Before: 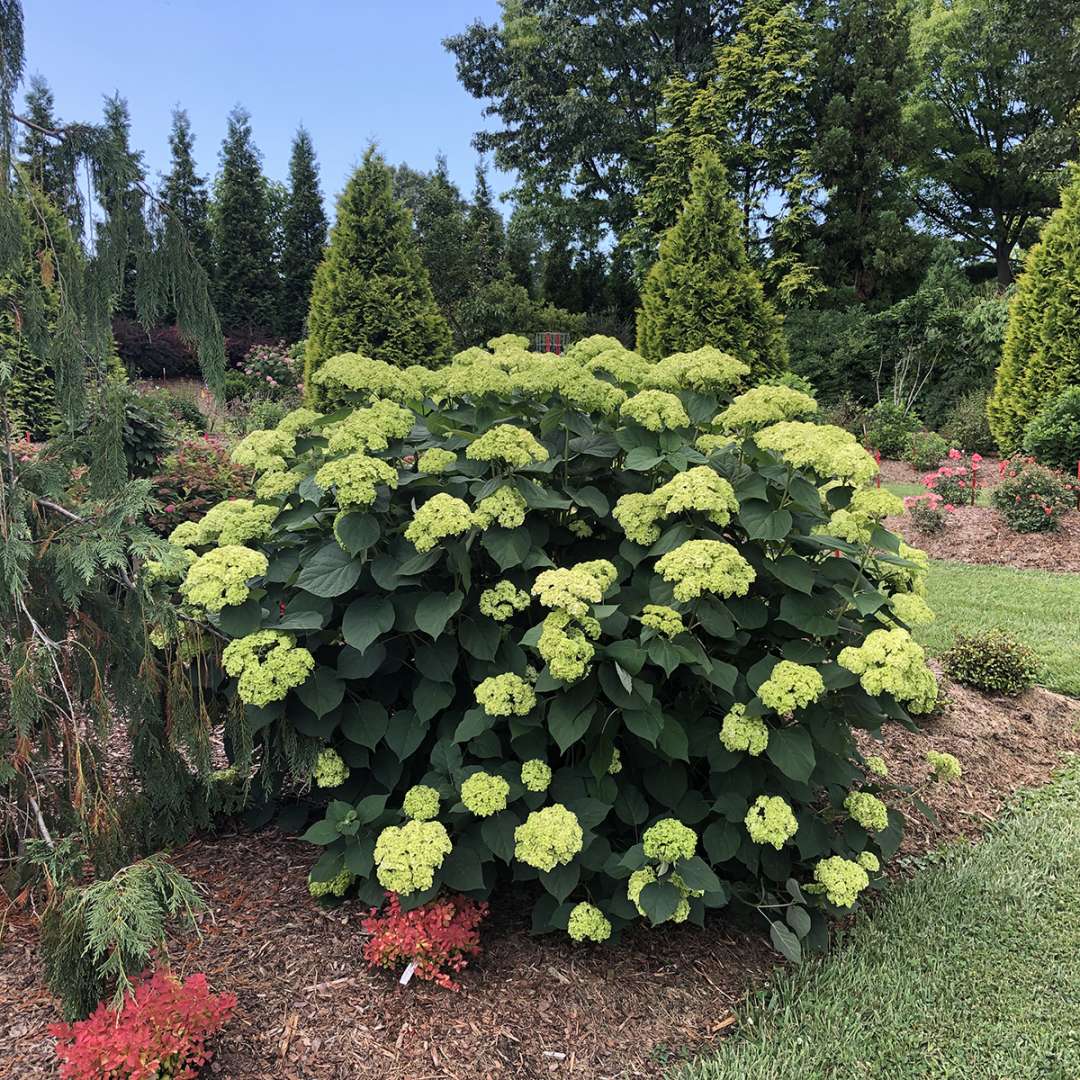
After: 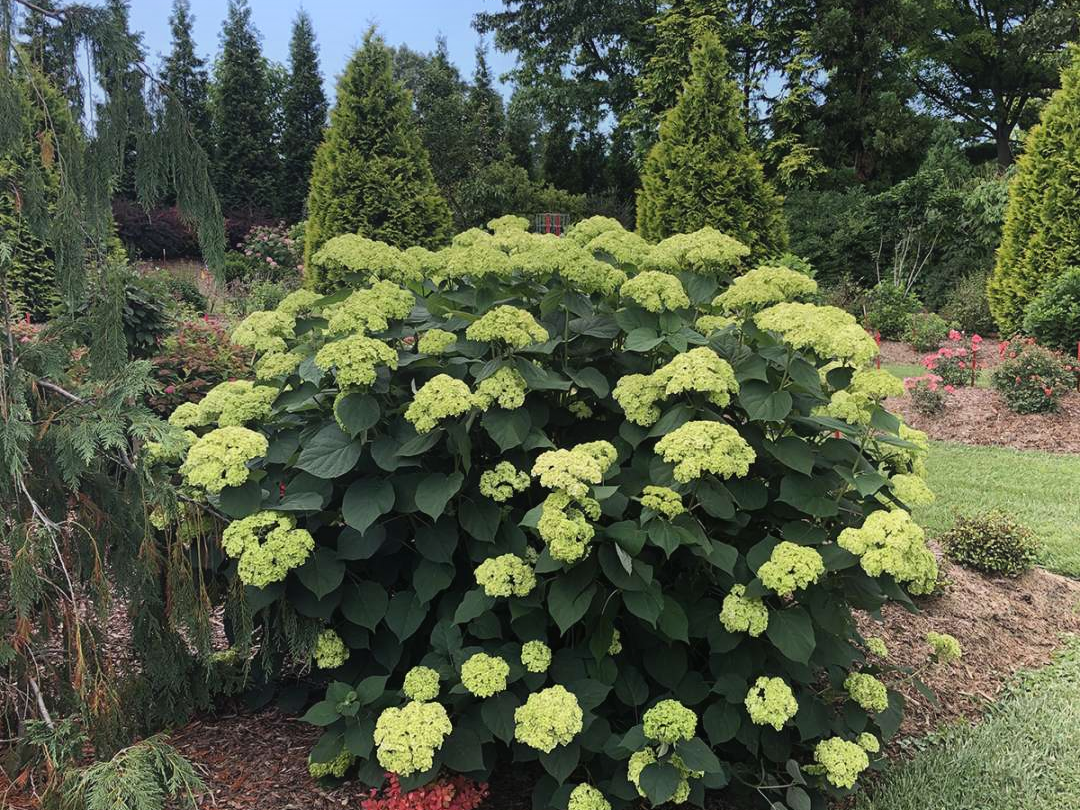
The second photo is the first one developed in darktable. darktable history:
crop: top 11.038%, bottom 13.962%
shadows and highlights: shadows -21.3, highlights 100, soften with gaussian
contrast equalizer: octaves 7, y [[0.6 ×6], [0.55 ×6], [0 ×6], [0 ×6], [0 ×6]], mix -0.3
